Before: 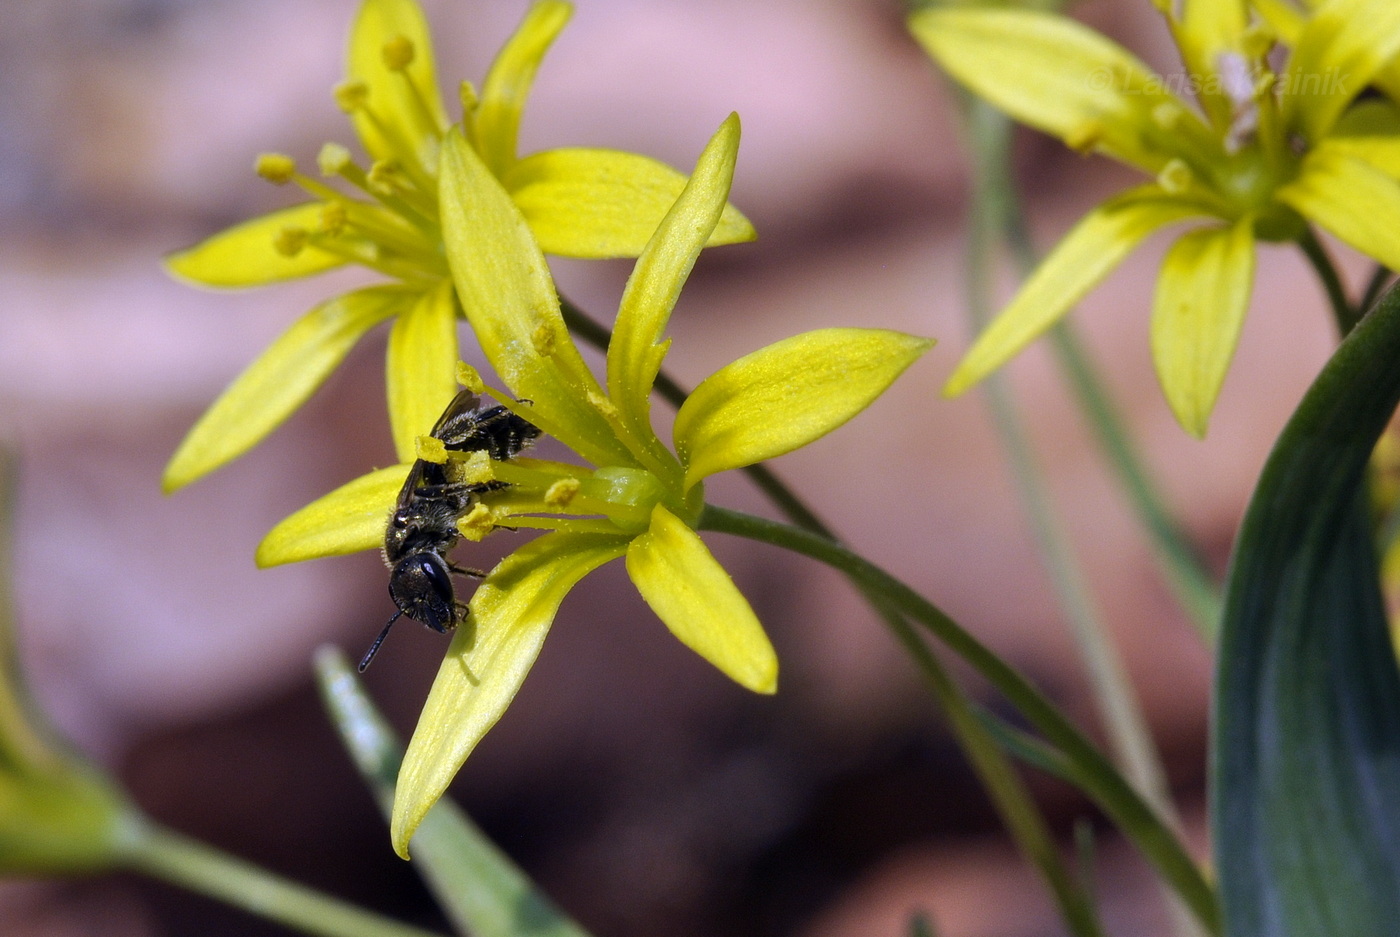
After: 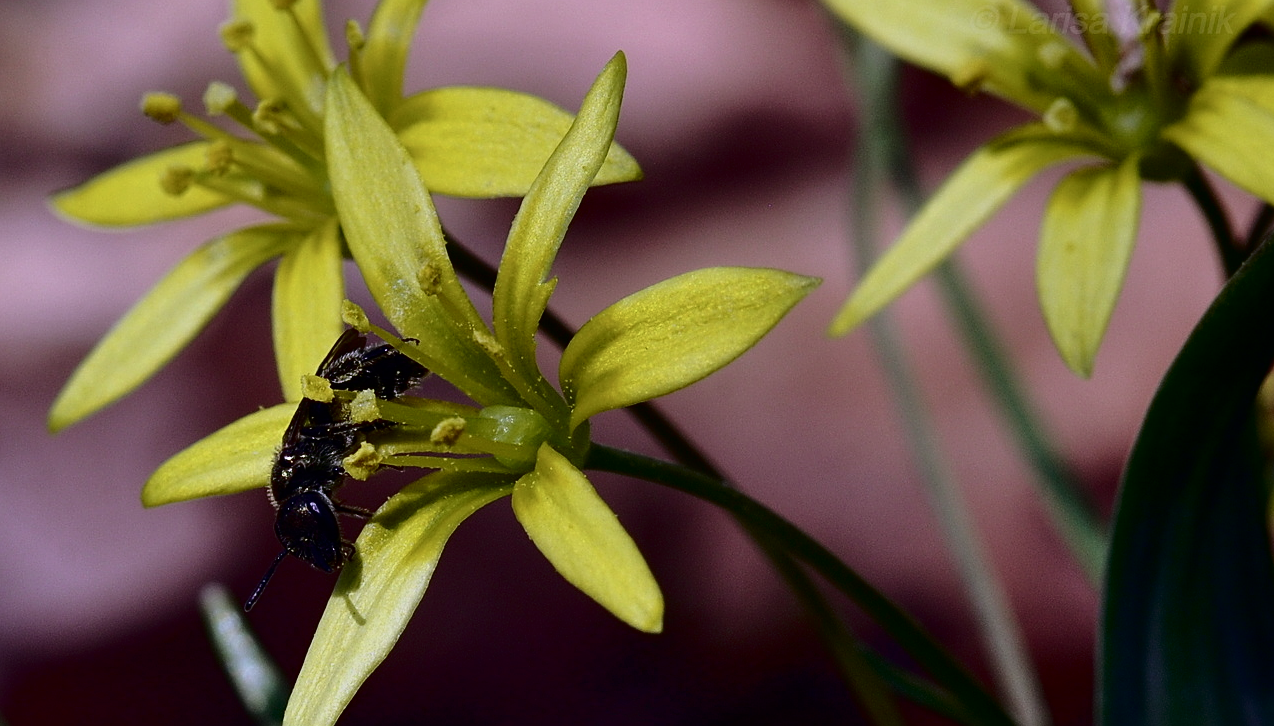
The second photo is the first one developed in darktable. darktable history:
tone curve: curves: ch0 [(0, 0) (0.106, 0.041) (0.256, 0.197) (0.37, 0.336) (0.513, 0.481) (0.667, 0.629) (1, 1)]; ch1 [(0, 0) (0.502, 0.505) (0.553, 0.577) (1, 1)]; ch2 [(0, 0) (0.5, 0.495) (0.56, 0.544) (1, 1)], color space Lab, independent channels, preserve colors none
sharpen: on, module defaults
crop: left 8.155%, top 6.611%, bottom 15.385%
contrast brightness saturation: contrast 0.28
exposure: black level correction 0, exposure -0.766 EV, compensate highlight preservation false
